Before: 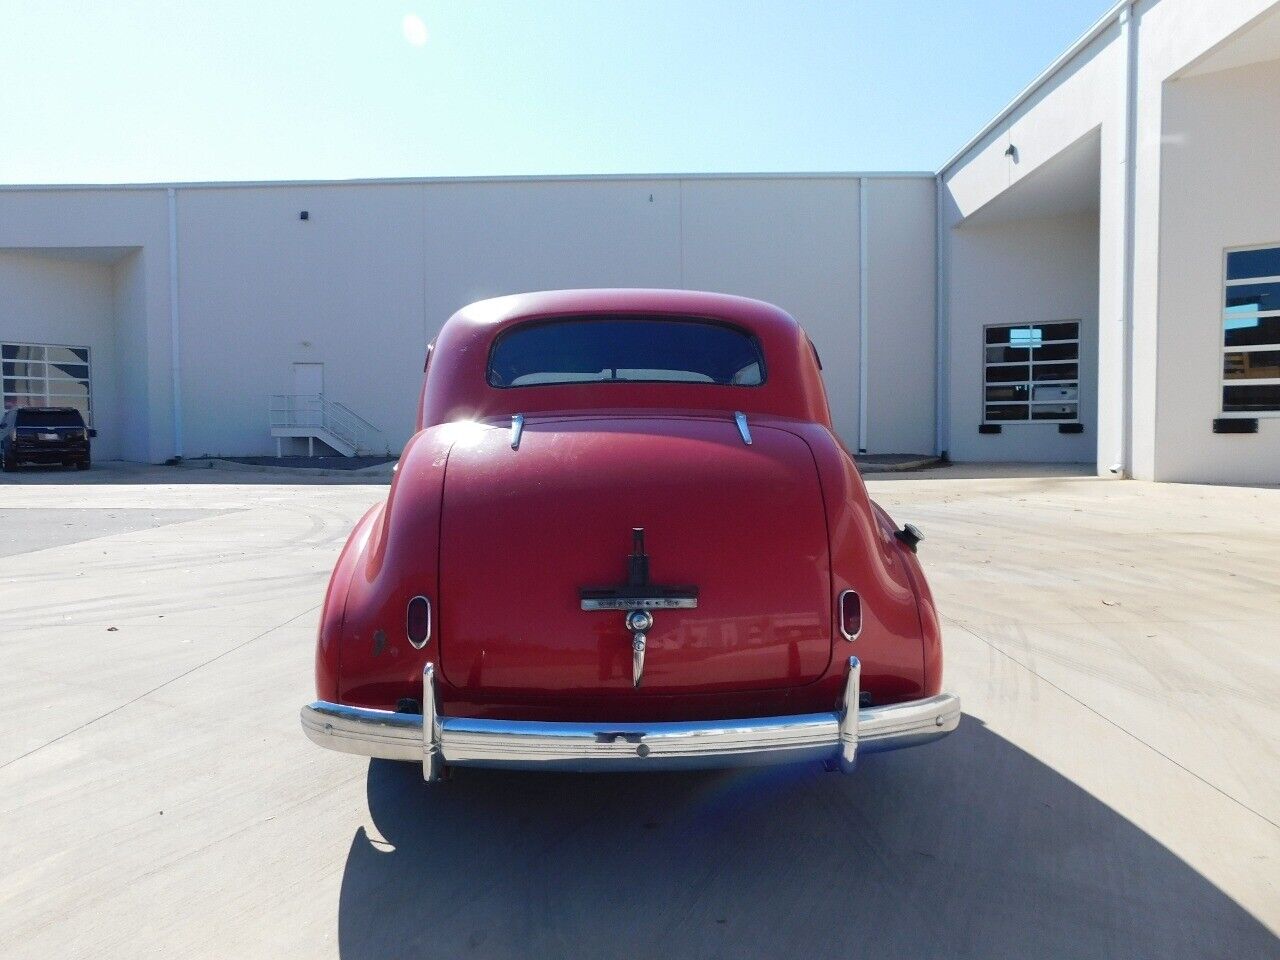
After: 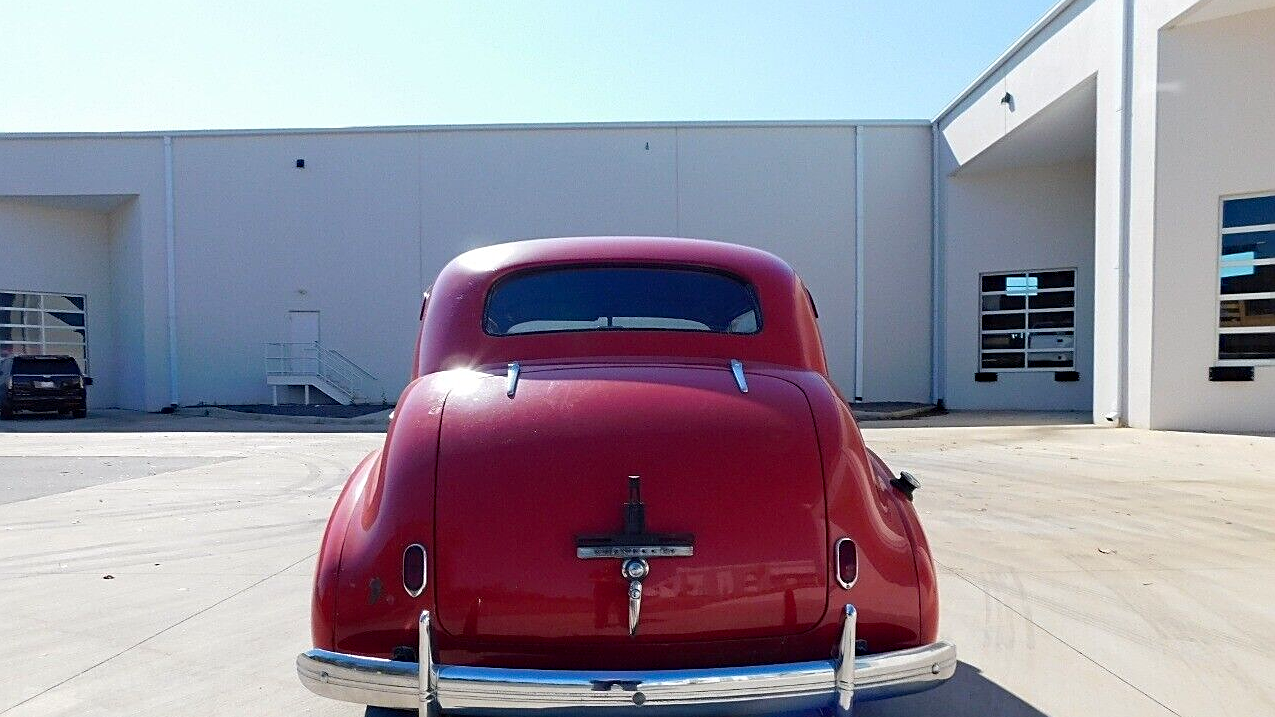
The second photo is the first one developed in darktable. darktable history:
haze removal: compatibility mode true, adaptive false
sharpen: on, module defaults
crop: left 0.387%, top 5.469%, bottom 19.809%
color balance: mode lift, gamma, gain (sRGB), lift [0.97, 1, 1, 1], gamma [1.03, 1, 1, 1]
